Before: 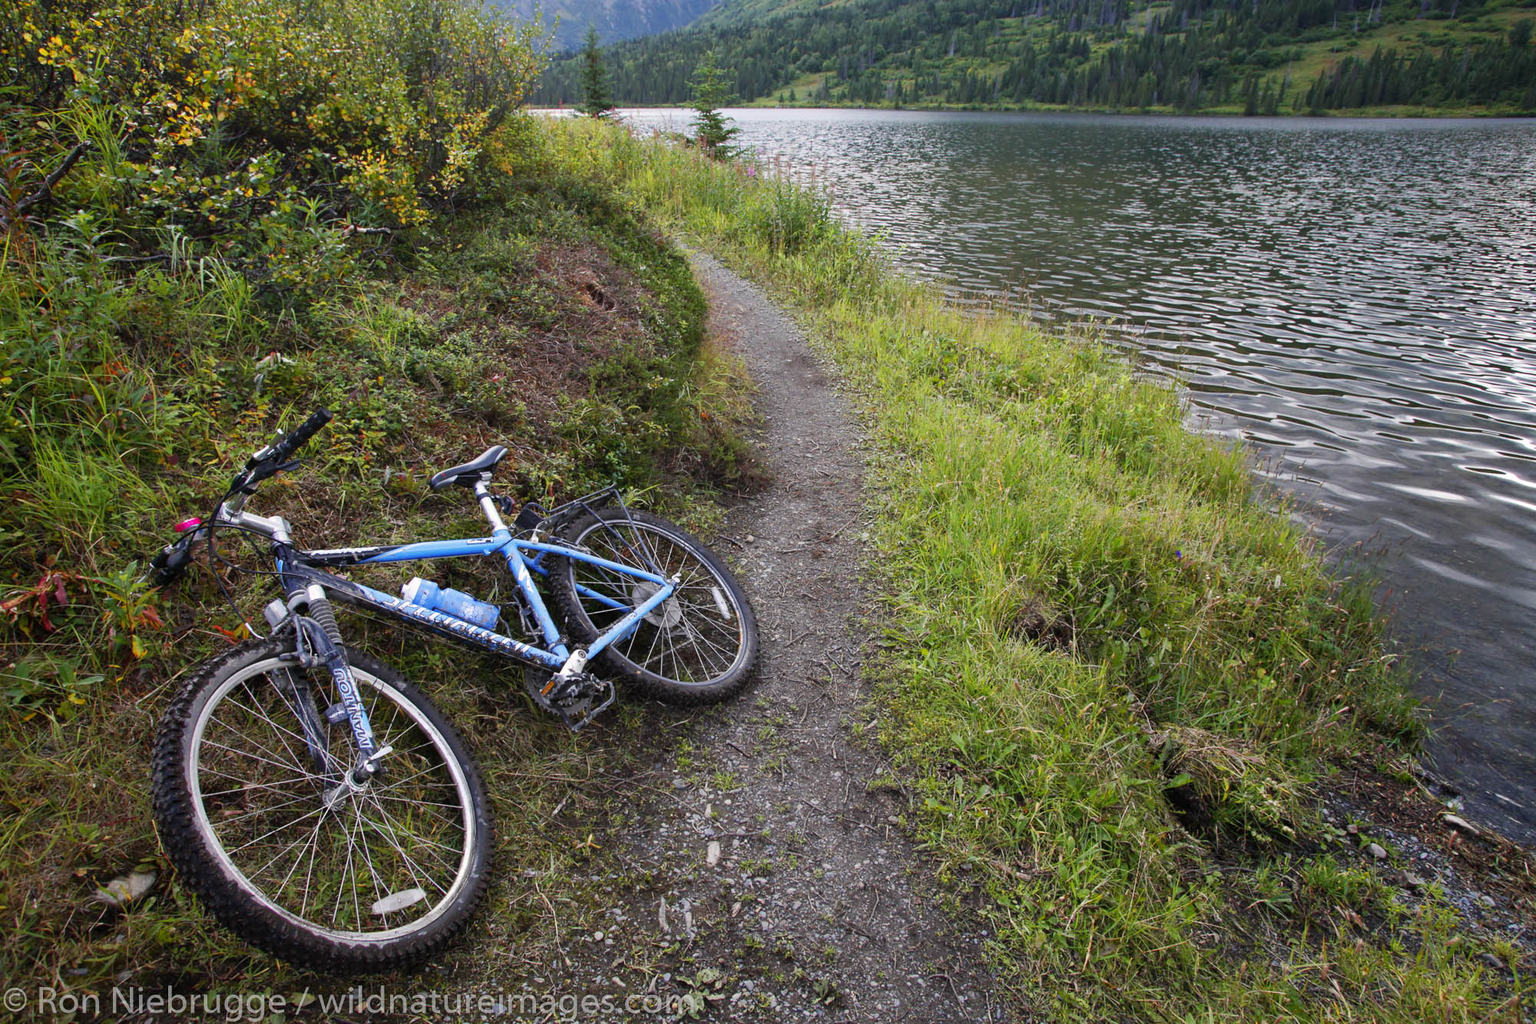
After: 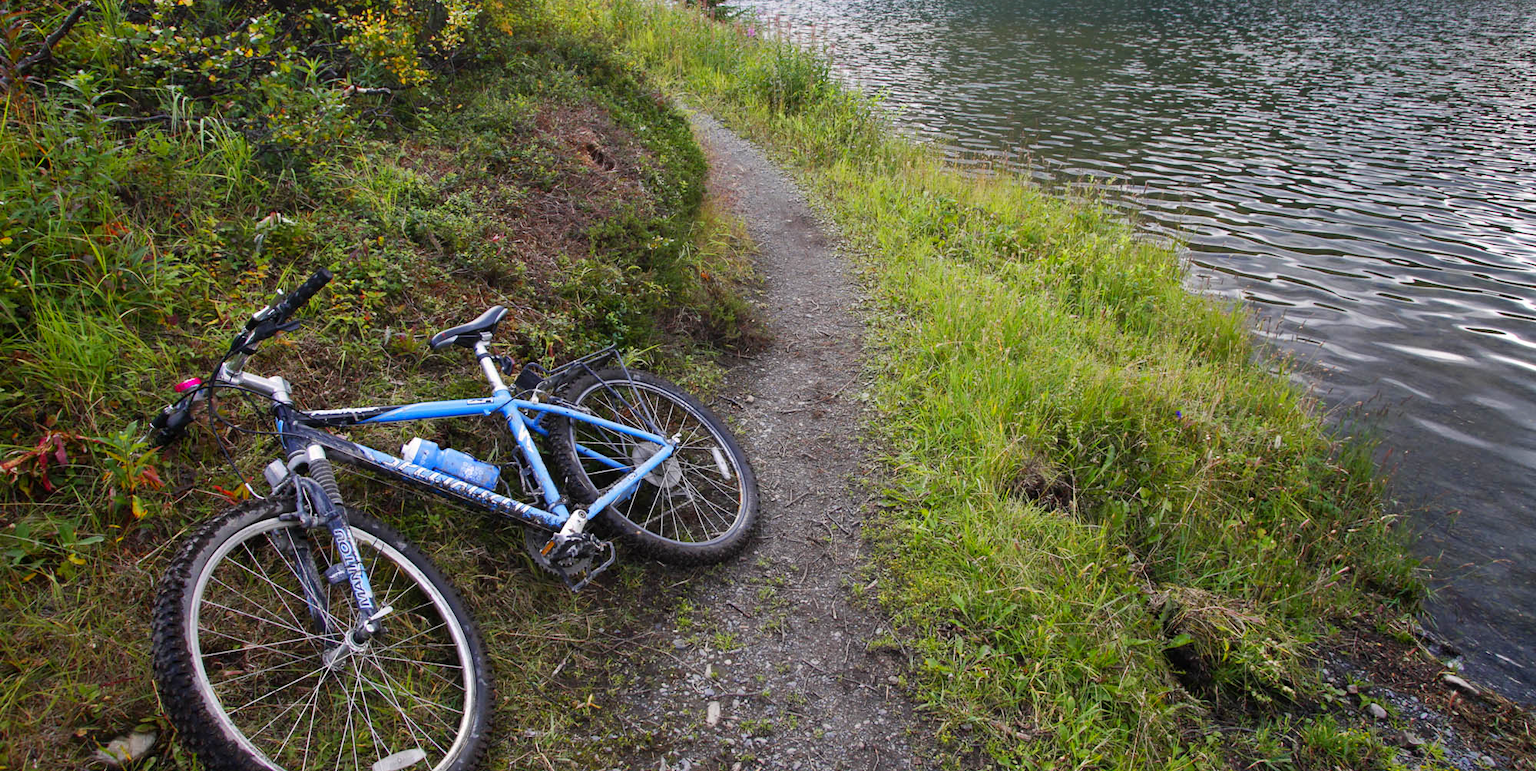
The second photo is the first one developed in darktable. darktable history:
crop: top 13.707%, bottom 10.855%
color correction: highlights b* 0.026, saturation 1.12
